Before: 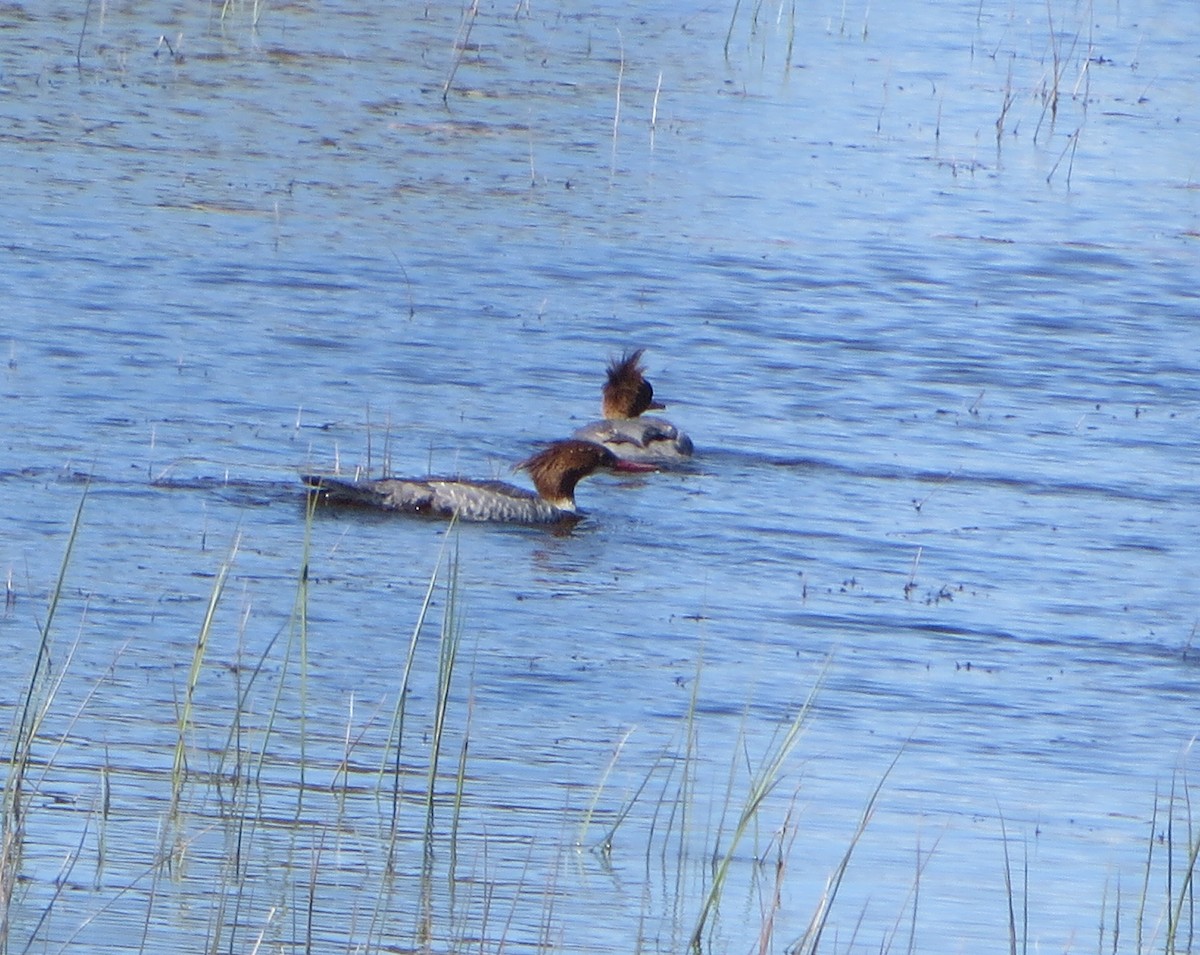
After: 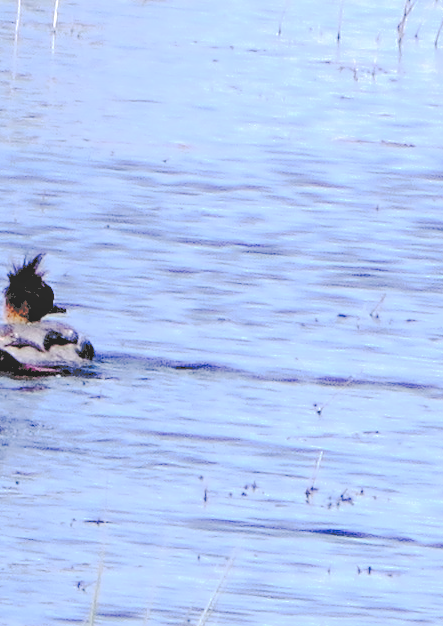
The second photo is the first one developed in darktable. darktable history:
crop and rotate: left 49.936%, top 10.094%, right 13.136%, bottom 24.256%
rgb levels: levels [[0.034, 0.472, 0.904], [0, 0.5, 1], [0, 0.5, 1]]
tone curve: curves: ch0 [(0, 0) (0.003, 0.169) (0.011, 0.169) (0.025, 0.169) (0.044, 0.173) (0.069, 0.178) (0.1, 0.183) (0.136, 0.185) (0.177, 0.197) (0.224, 0.227) (0.277, 0.292) (0.335, 0.391) (0.399, 0.491) (0.468, 0.592) (0.543, 0.672) (0.623, 0.734) (0.709, 0.785) (0.801, 0.844) (0.898, 0.893) (1, 1)], preserve colors none
local contrast: highlights 48%, shadows 0%, detail 100%
exposure: black level correction 0.011, compensate highlight preservation false
white balance: red 1.05, blue 1.072
tone equalizer: -8 EV -0.417 EV, -7 EV -0.389 EV, -6 EV -0.333 EV, -5 EV -0.222 EV, -3 EV 0.222 EV, -2 EV 0.333 EV, -1 EV 0.389 EV, +0 EV 0.417 EV, edges refinement/feathering 500, mask exposure compensation -1.57 EV, preserve details no
